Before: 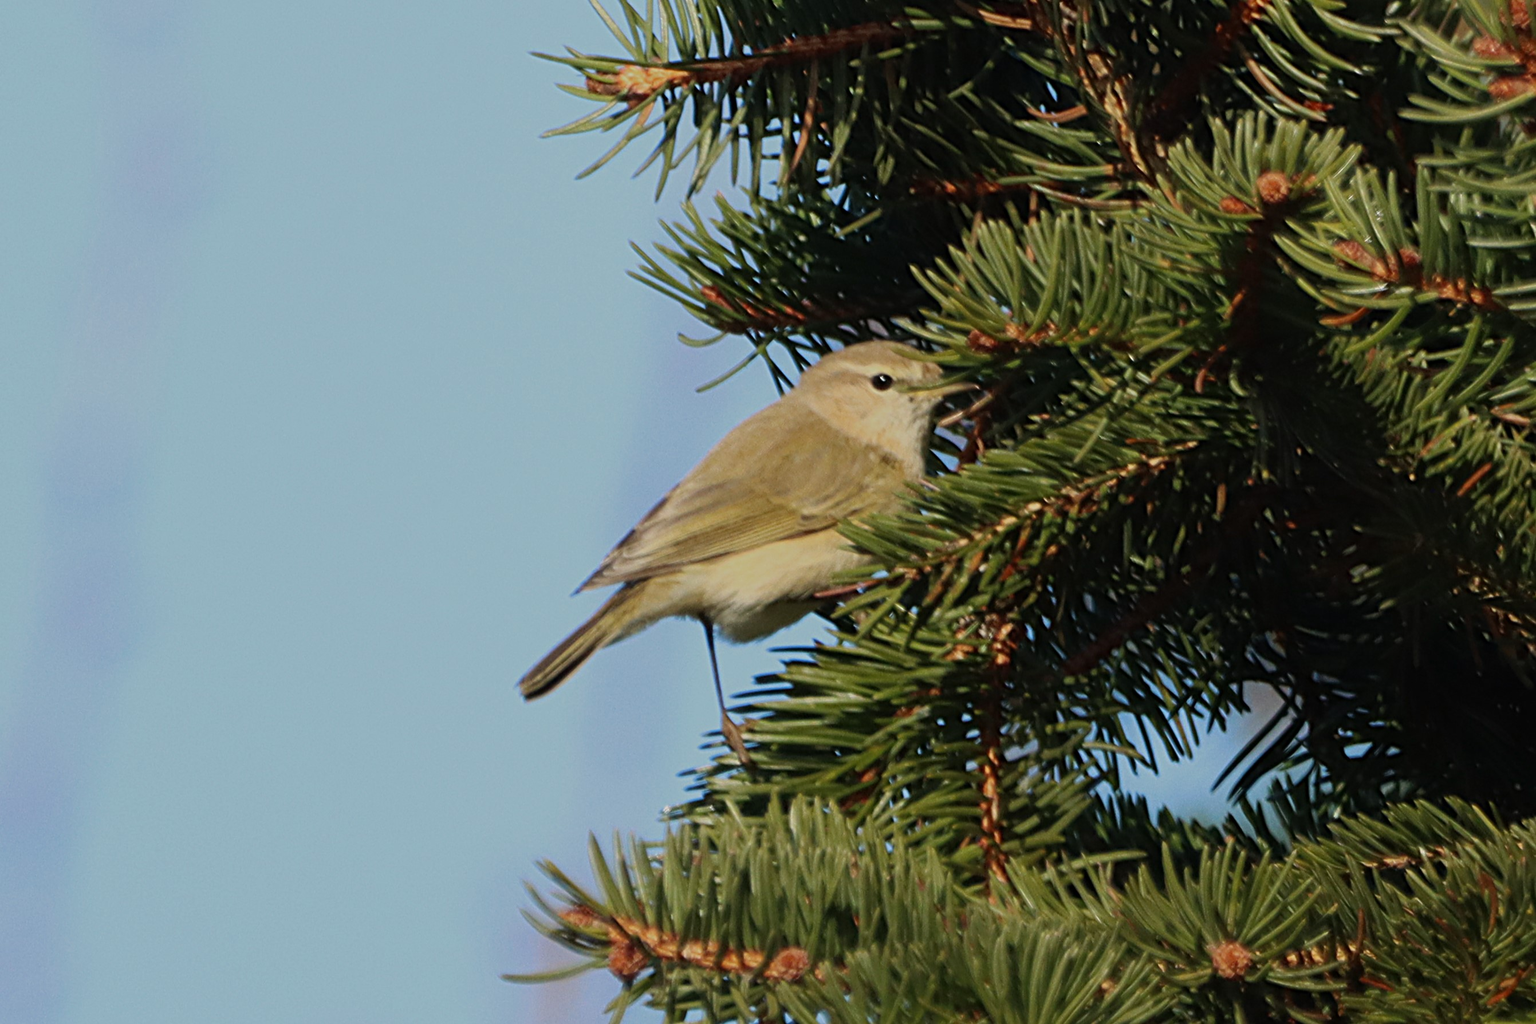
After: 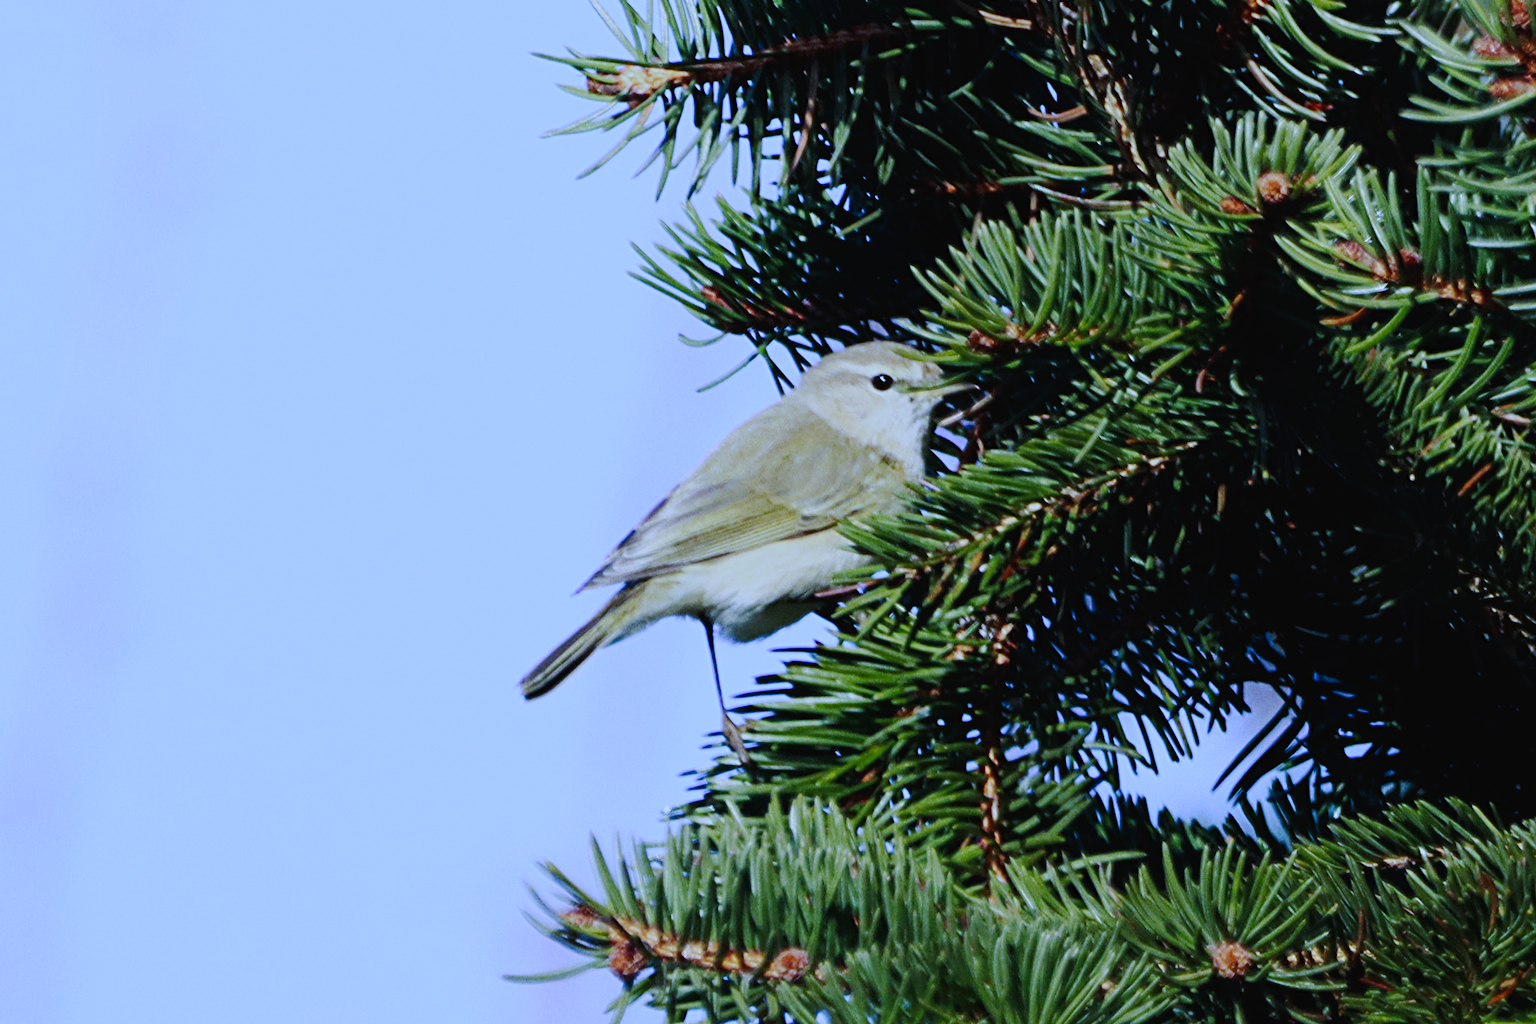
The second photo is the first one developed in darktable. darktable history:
white balance: red 0.766, blue 1.537
tone curve: curves: ch0 [(0, 0) (0.003, 0.019) (0.011, 0.021) (0.025, 0.023) (0.044, 0.026) (0.069, 0.037) (0.1, 0.059) (0.136, 0.088) (0.177, 0.138) (0.224, 0.199) (0.277, 0.279) (0.335, 0.376) (0.399, 0.481) (0.468, 0.581) (0.543, 0.658) (0.623, 0.735) (0.709, 0.8) (0.801, 0.861) (0.898, 0.928) (1, 1)], preserve colors none
